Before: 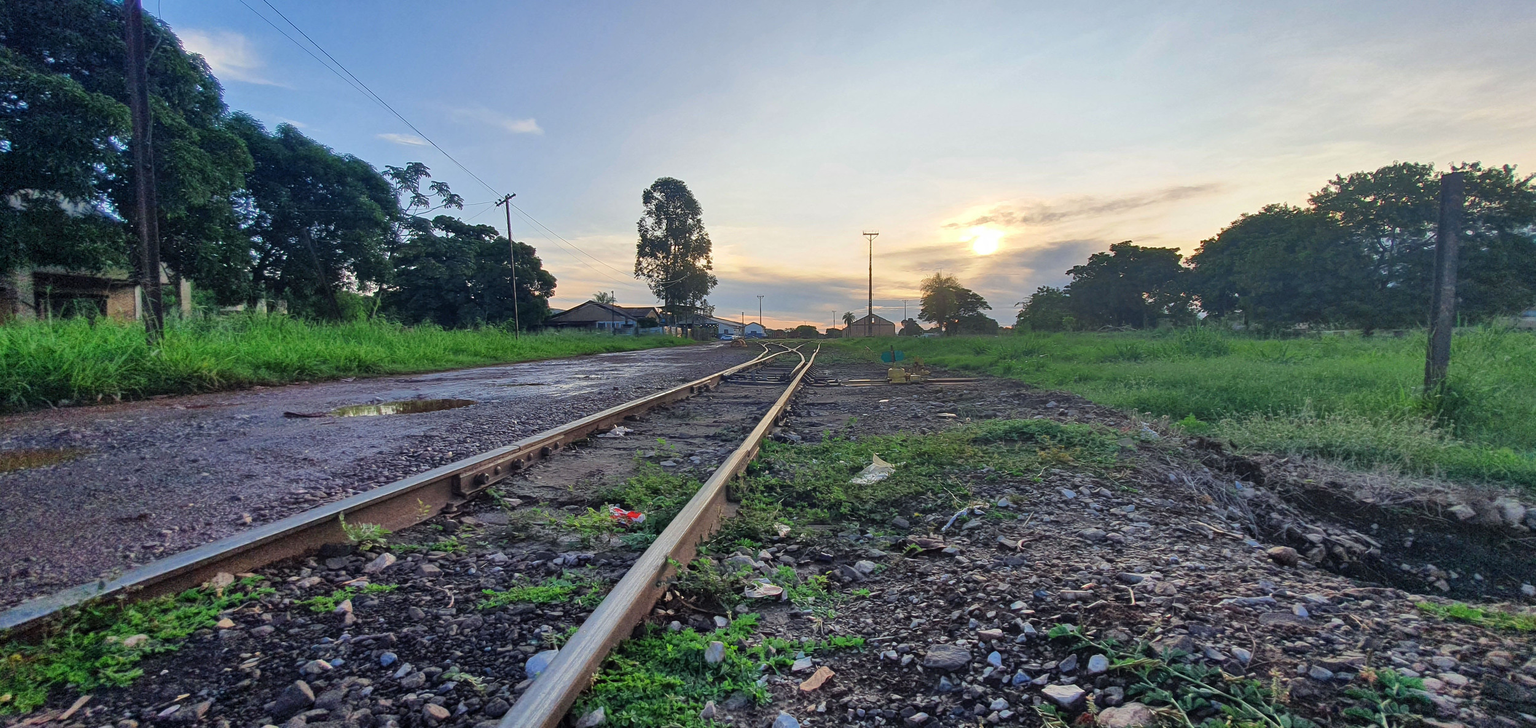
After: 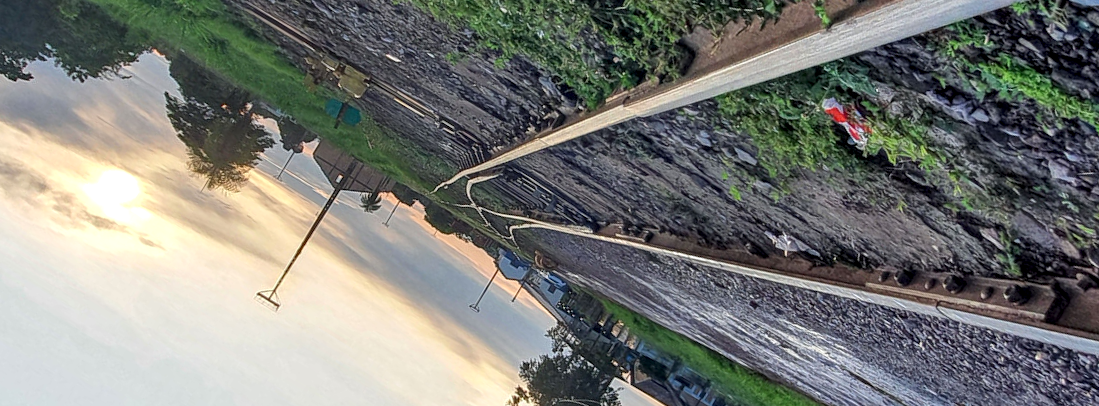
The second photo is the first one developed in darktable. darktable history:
crop and rotate: angle 148.19°, left 9.107%, top 15.597%, right 4.578%, bottom 17.028%
local contrast: detail 150%
